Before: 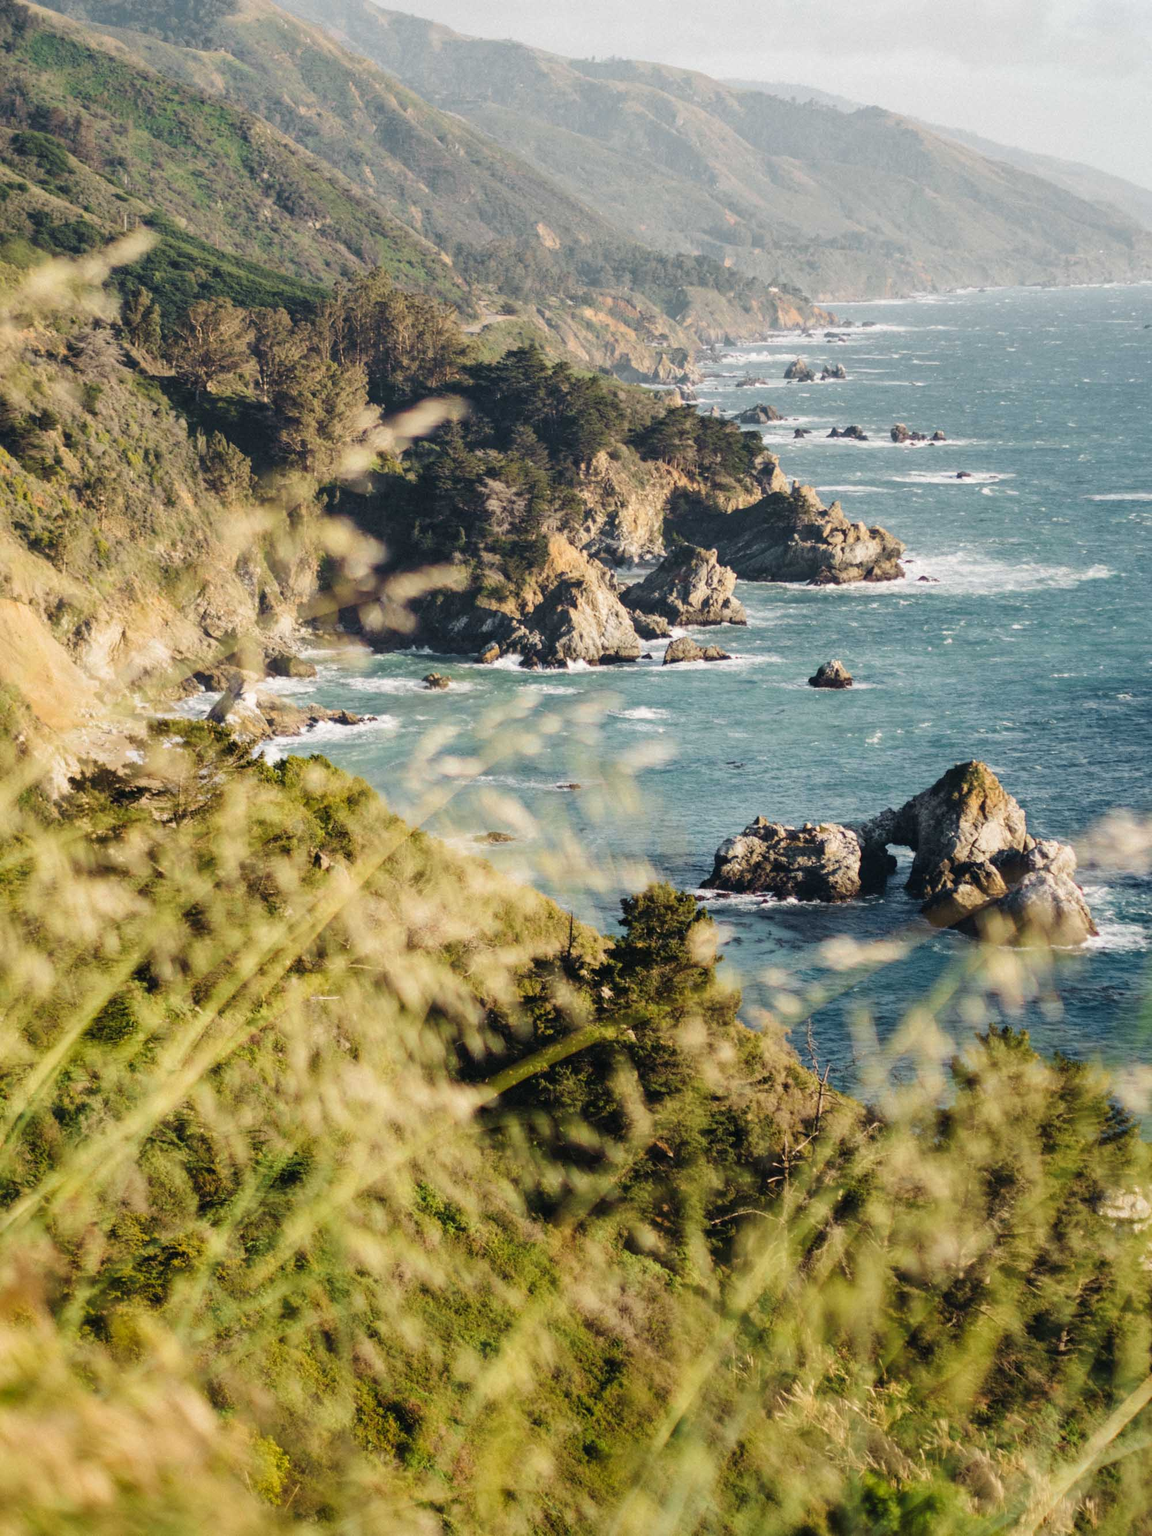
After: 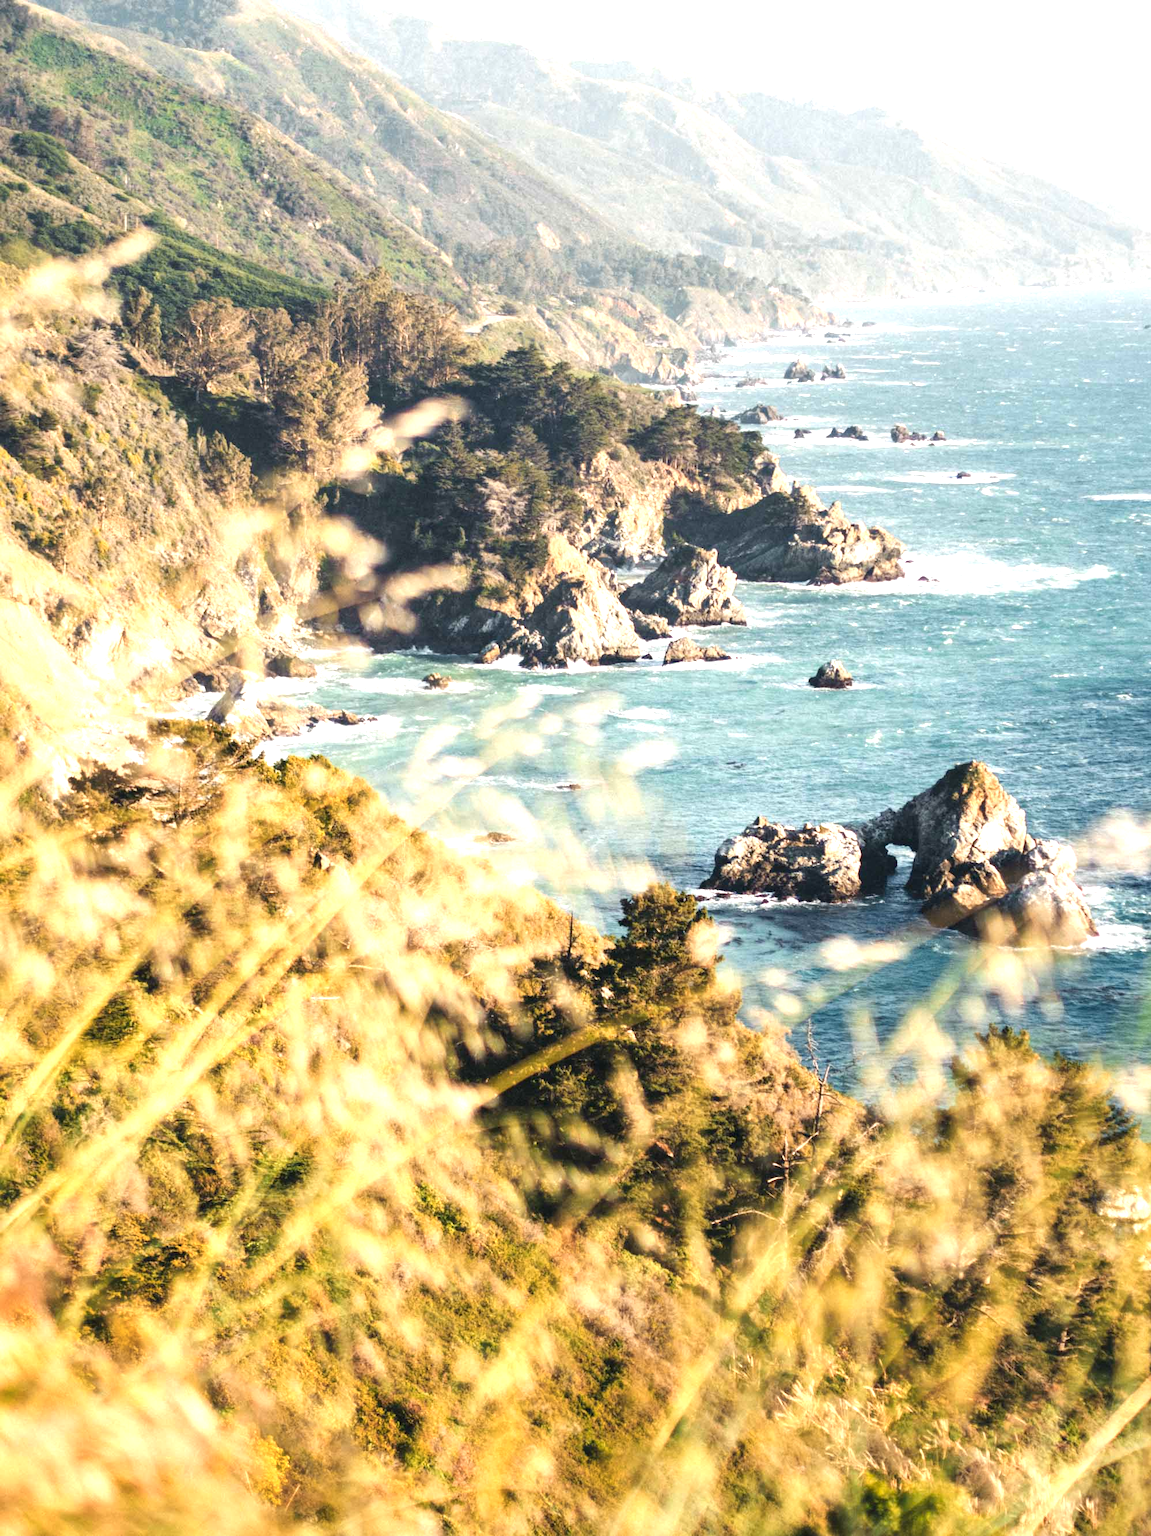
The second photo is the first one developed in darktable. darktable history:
exposure: black level correction 0, exposure 1.105 EV, compensate highlight preservation false
color zones: curves: ch1 [(0, 0.455) (0.063, 0.455) (0.286, 0.495) (0.429, 0.5) (0.571, 0.5) (0.714, 0.5) (0.857, 0.5) (1, 0.455)]; ch2 [(0, 0.532) (0.063, 0.521) (0.233, 0.447) (0.429, 0.489) (0.571, 0.5) (0.714, 0.5) (0.857, 0.5) (1, 0.532)]
